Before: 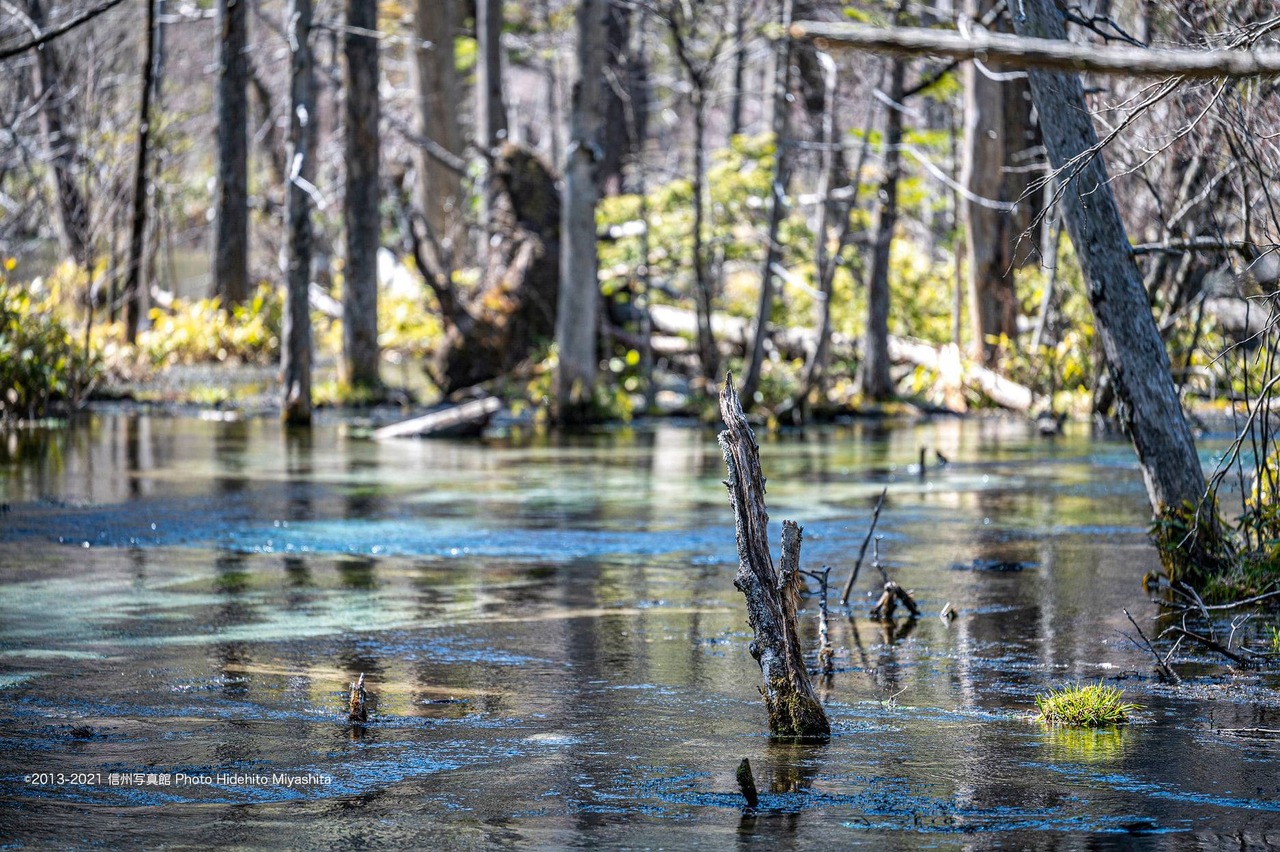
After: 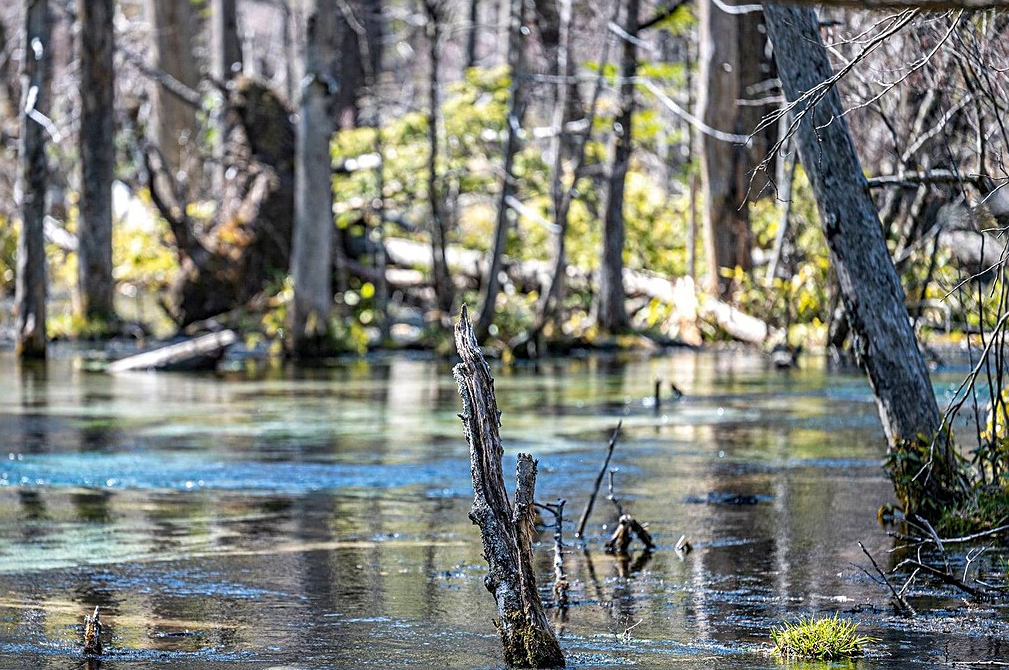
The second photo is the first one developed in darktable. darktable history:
crop and rotate: left 20.74%, top 7.912%, right 0.375%, bottom 13.378%
sharpen: on, module defaults
